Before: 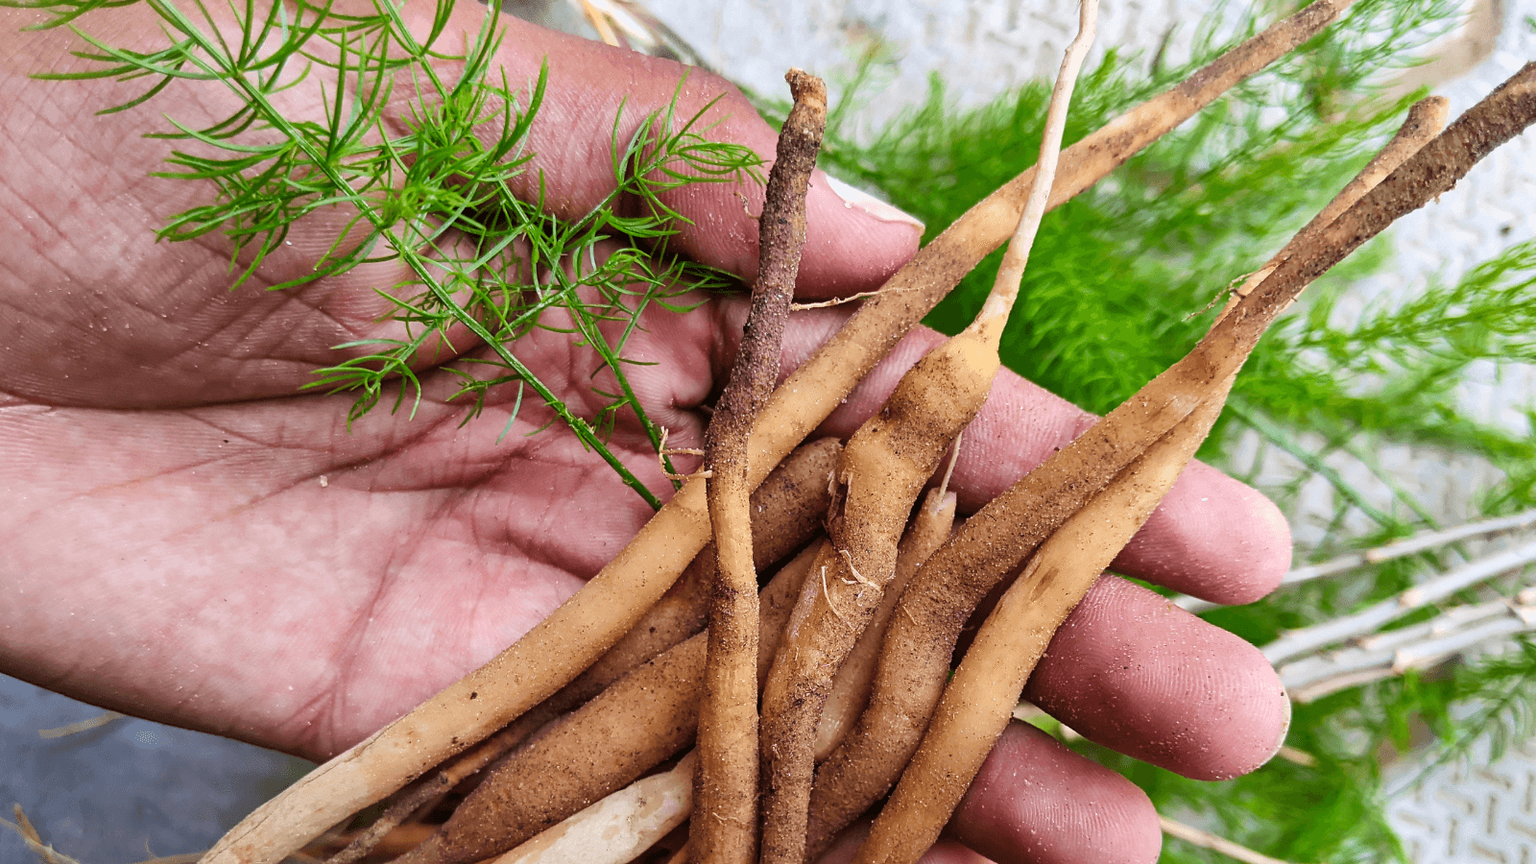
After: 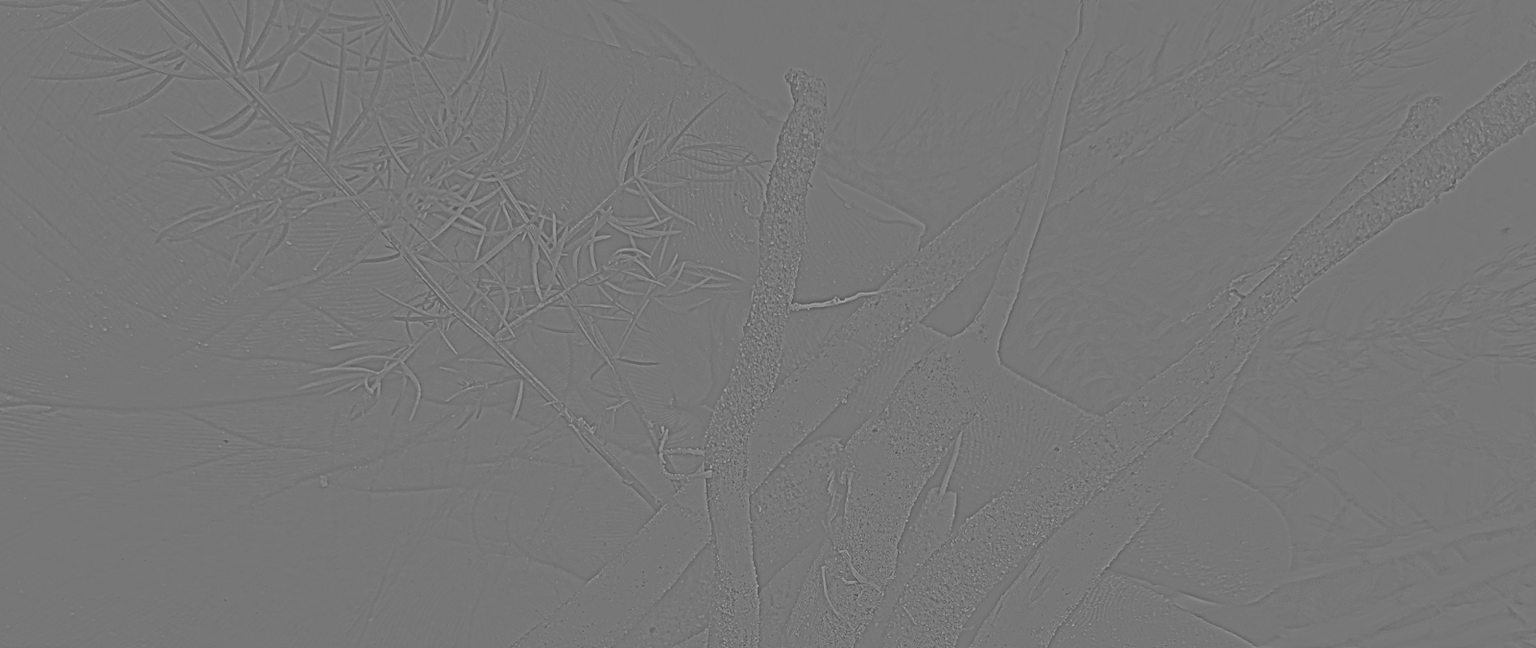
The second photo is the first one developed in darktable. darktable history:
crop: bottom 24.988%
highpass: sharpness 9.84%, contrast boost 9.94%
